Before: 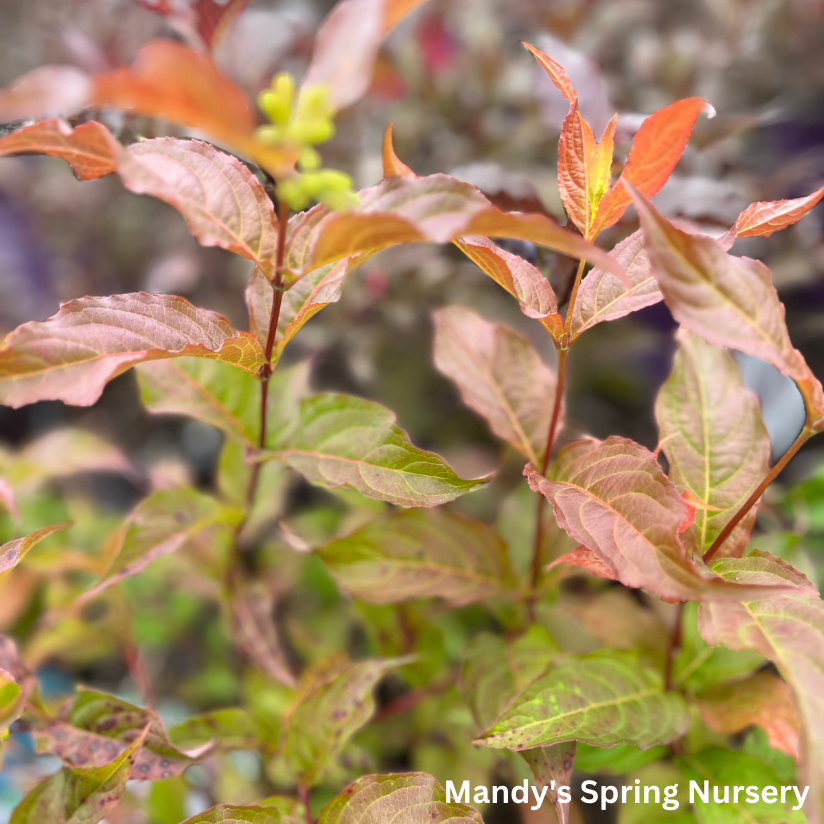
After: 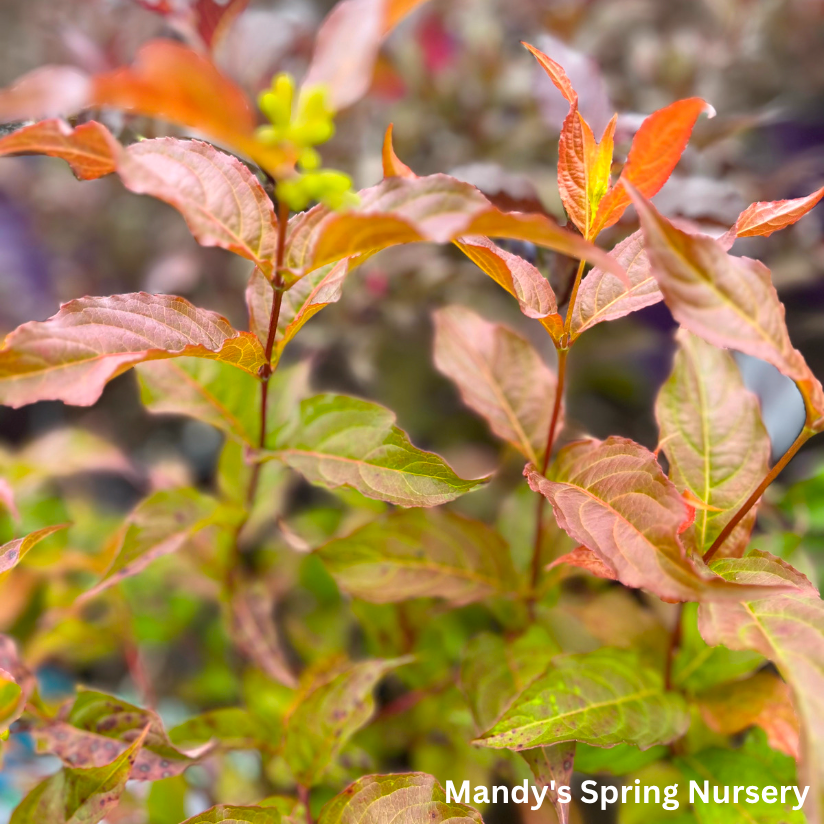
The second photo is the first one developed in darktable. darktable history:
color balance rgb: perceptual saturation grading › global saturation 20%, global vibrance 20%
exposure: compensate exposure bias true, compensate highlight preservation false
